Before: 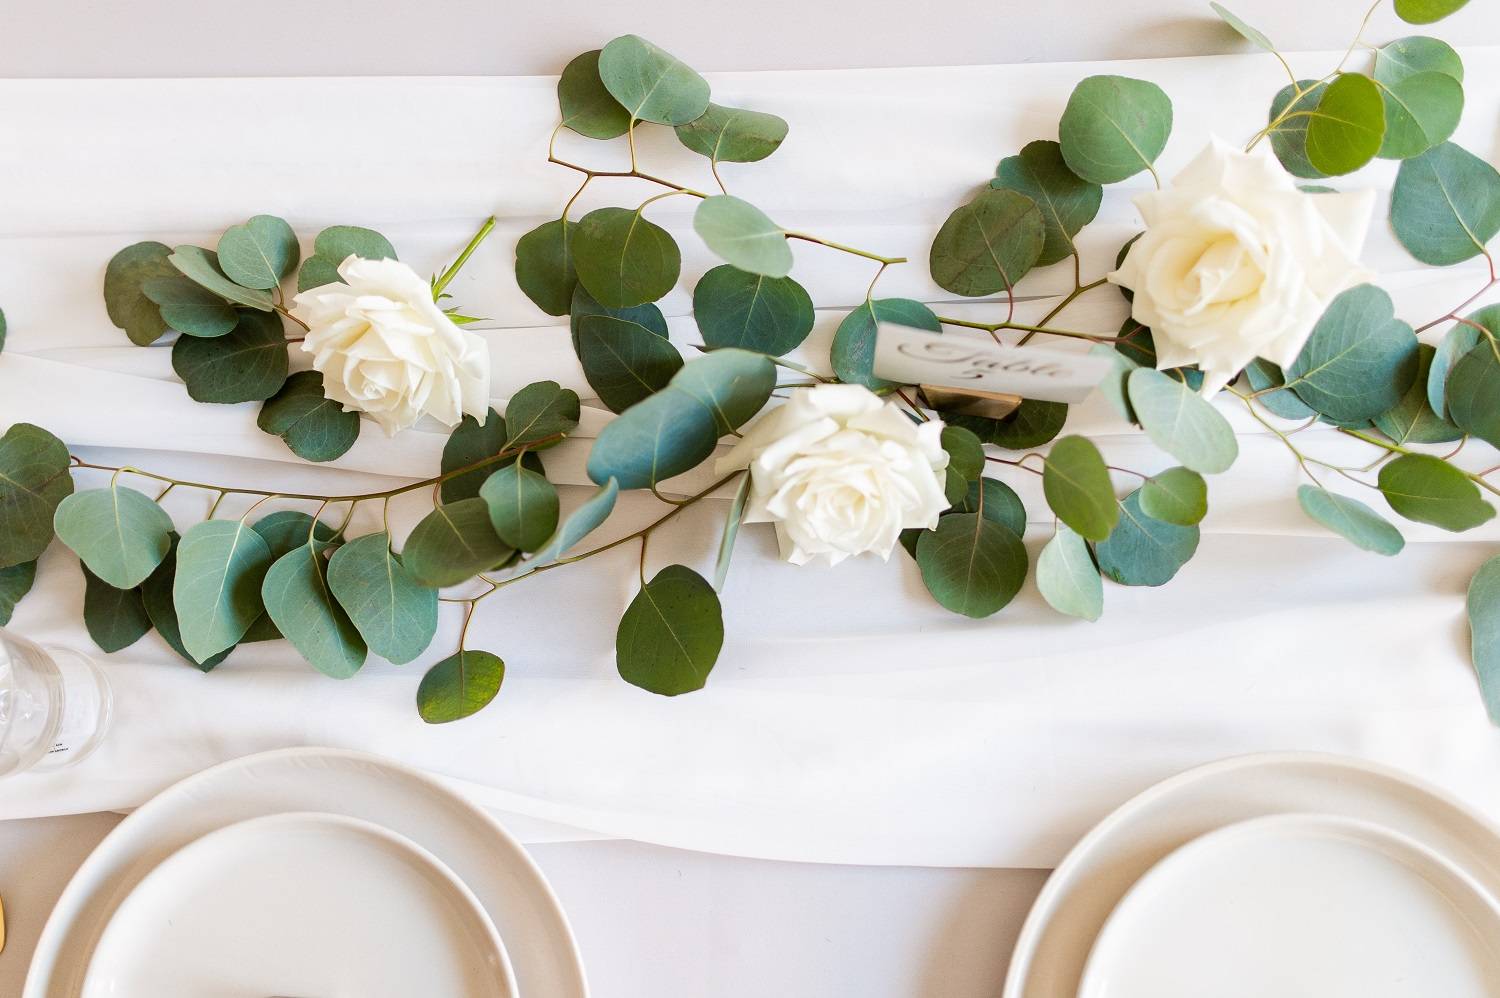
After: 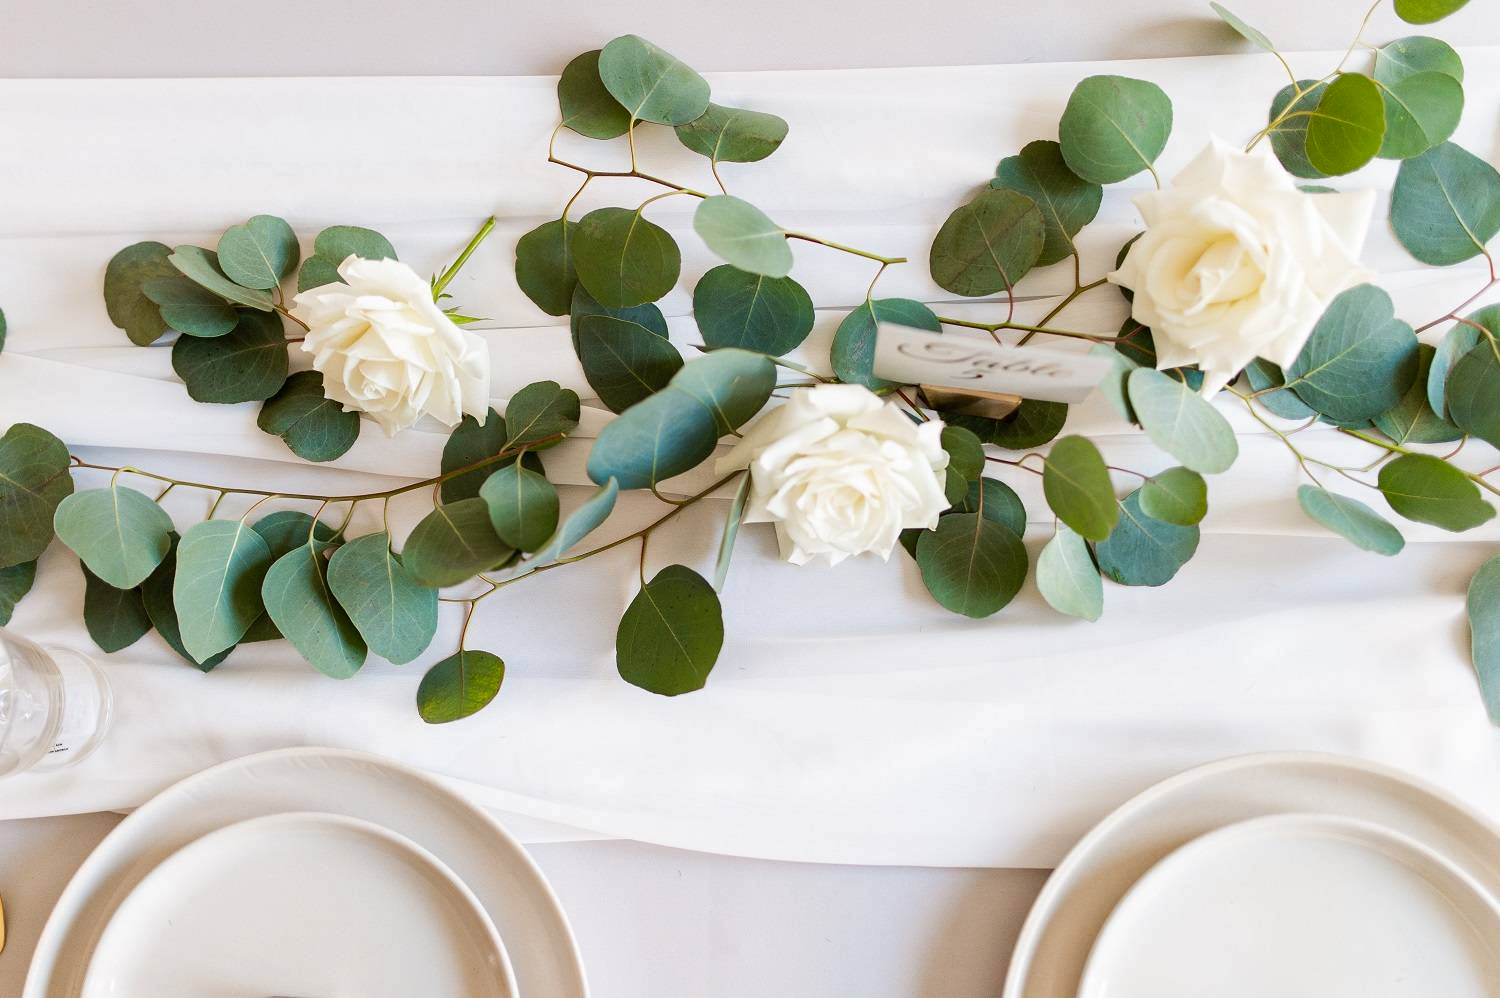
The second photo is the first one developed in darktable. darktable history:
shadows and highlights: shadows 36.29, highlights -27.27, soften with gaussian
